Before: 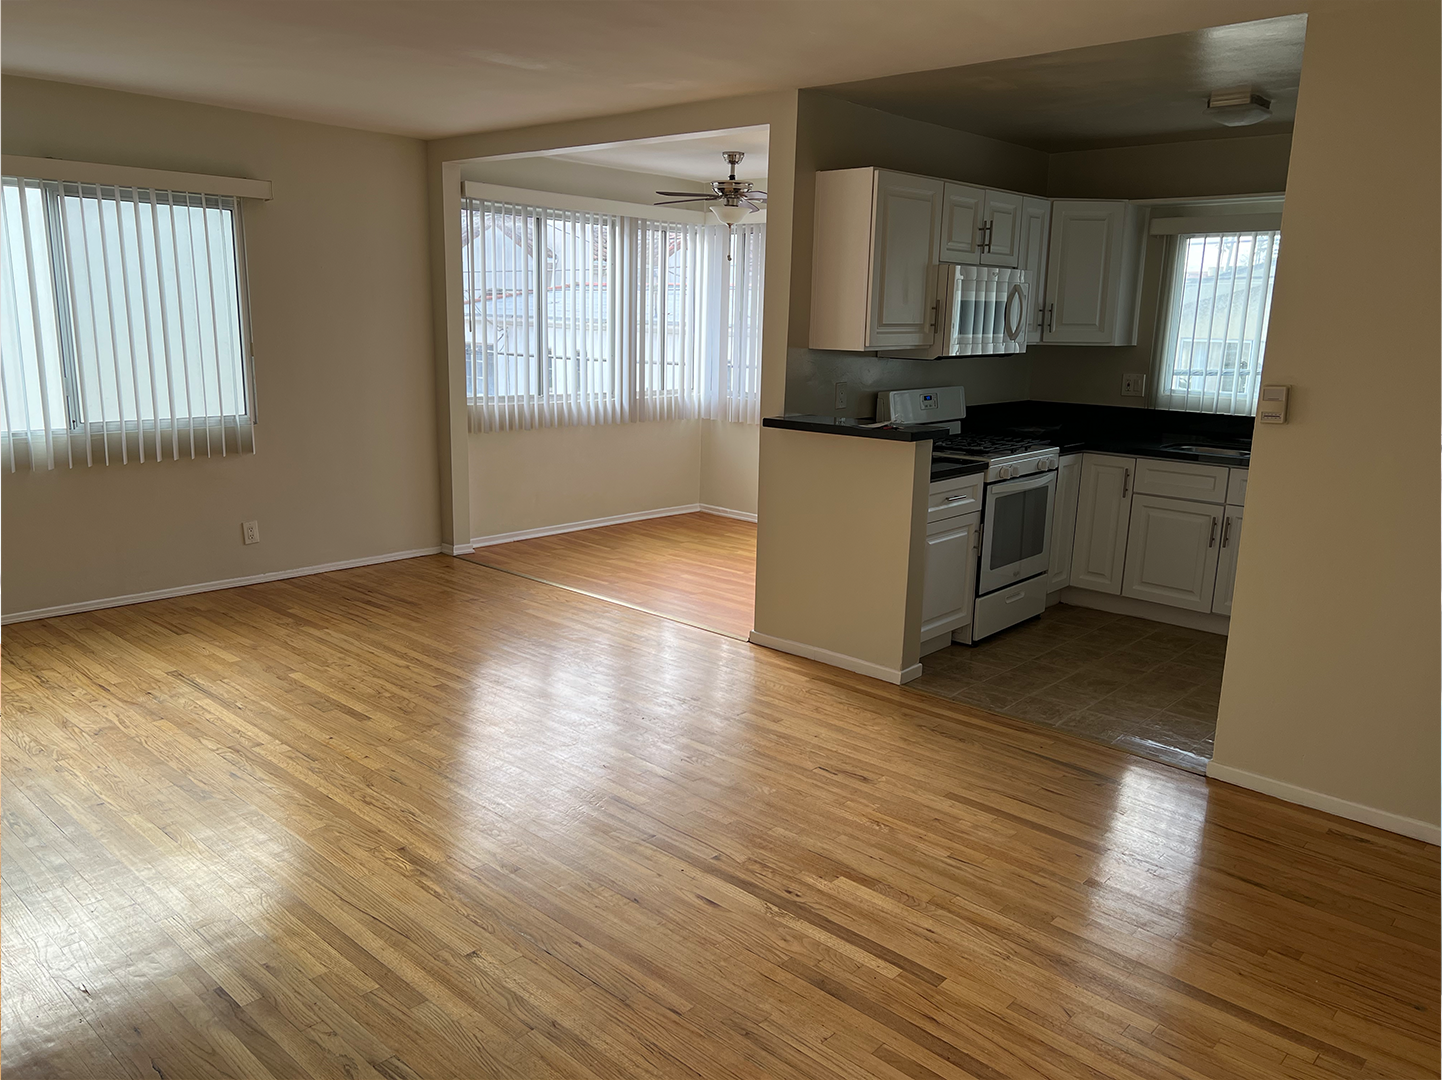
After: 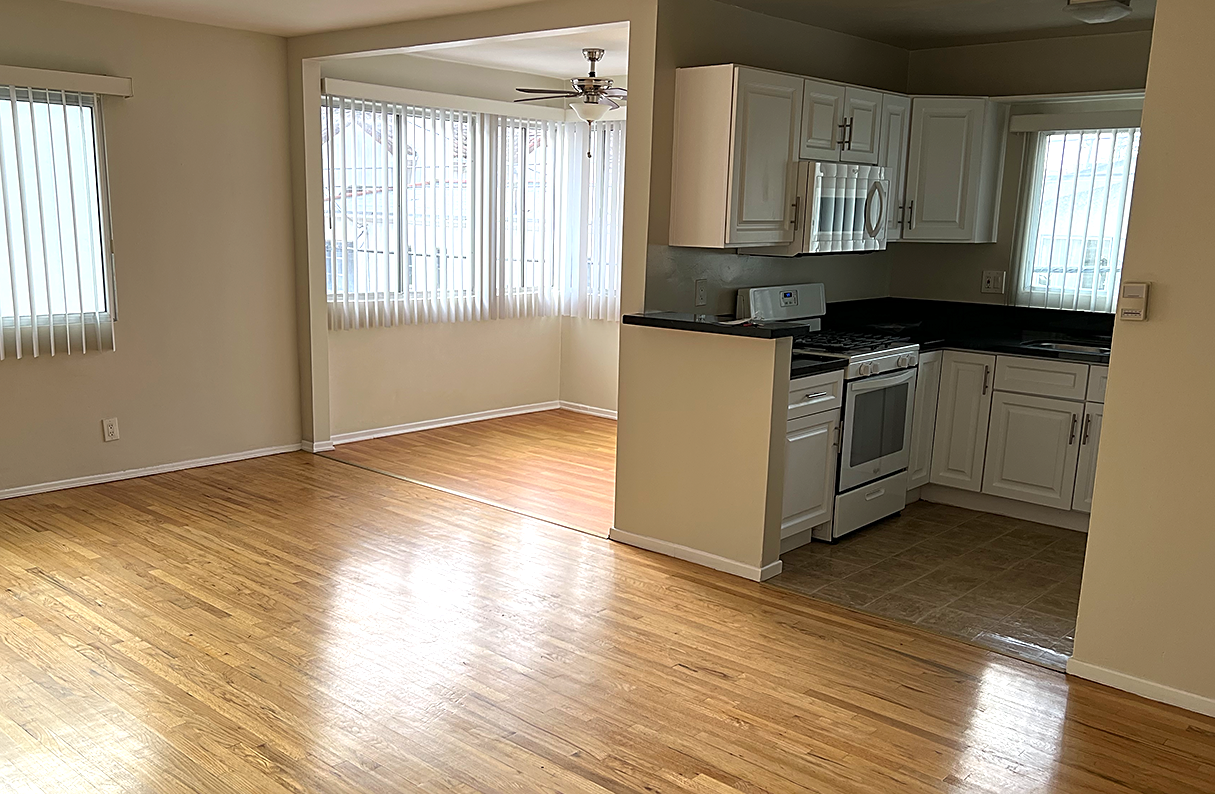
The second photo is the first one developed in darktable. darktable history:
exposure: exposure 0.562 EV, compensate highlight preservation false
crop and rotate: left 9.711%, top 9.557%, right 6.025%, bottom 16.887%
sharpen: on, module defaults
